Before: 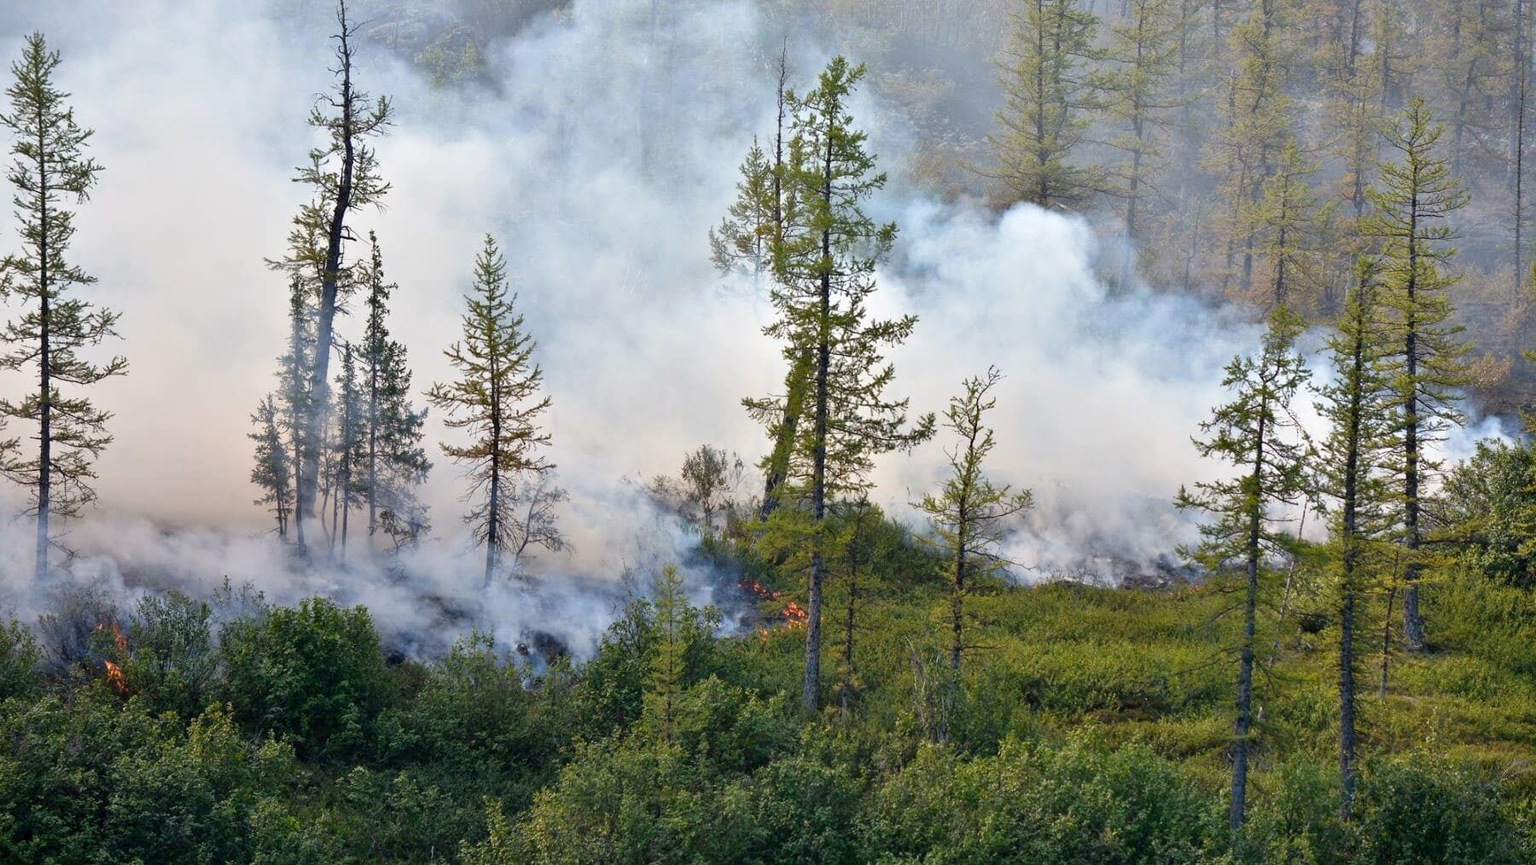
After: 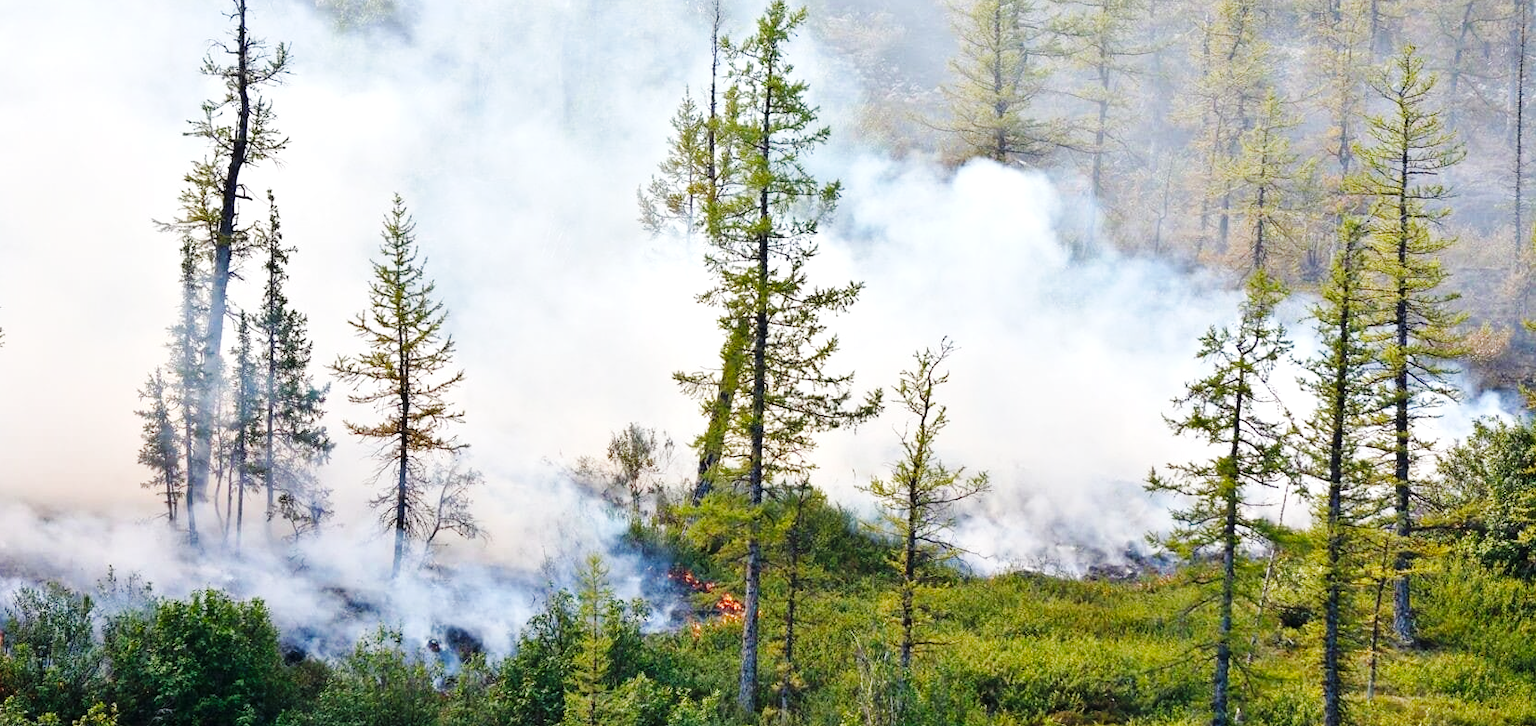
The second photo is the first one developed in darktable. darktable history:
crop: left 8.155%, top 6.611%, bottom 15.385%
base curve: curves: ch0 [(0, 0) (0.032, 0.025) (0.121, 0.166) (0.206, 0.329) (0.605, 0.79) (1, 1)], preserve colors none
exposure: exposure 0.4 EV, compensate highlight preservation false
